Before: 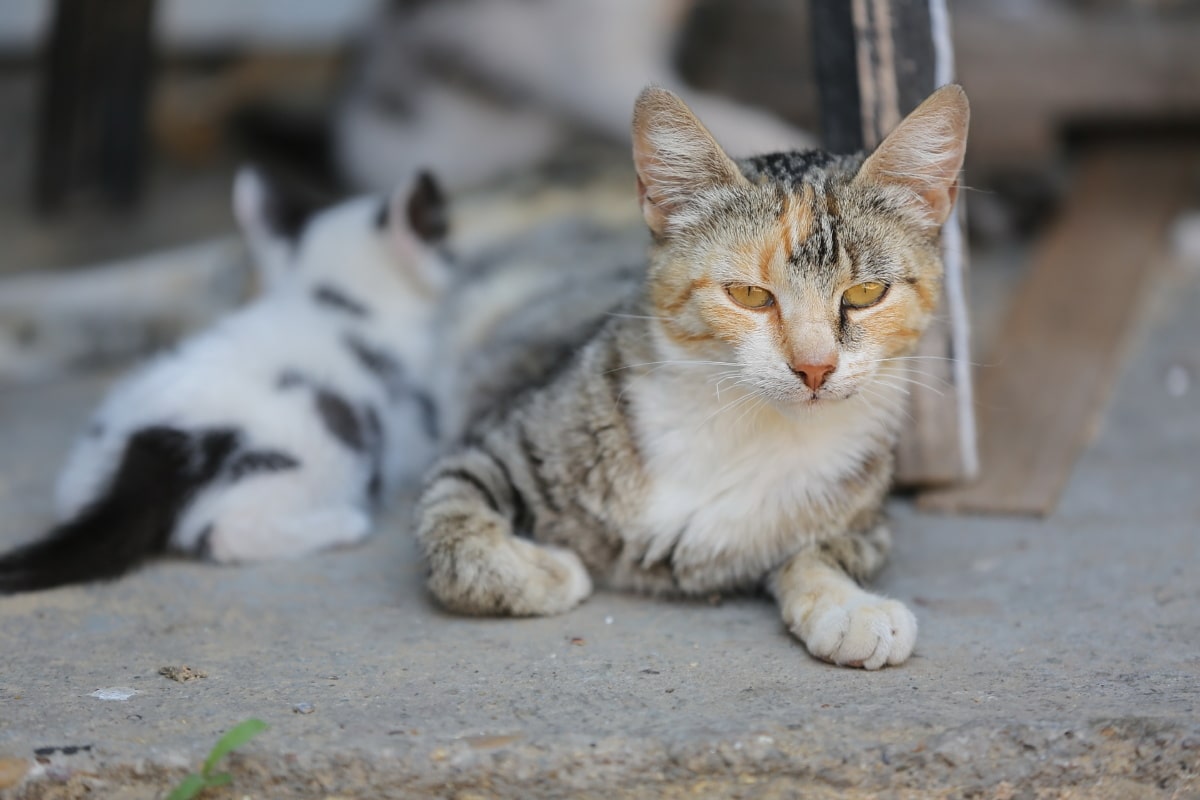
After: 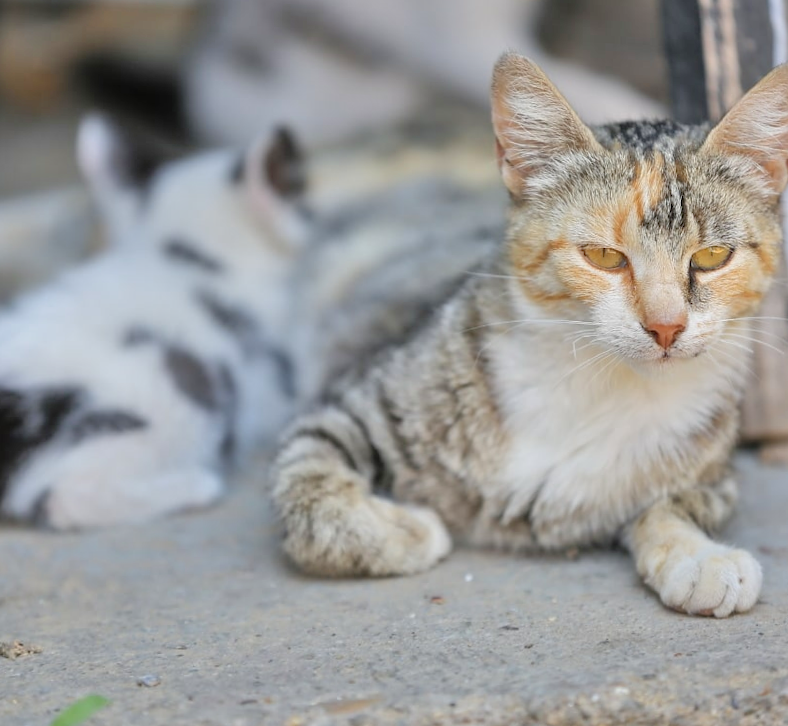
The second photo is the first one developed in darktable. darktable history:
tone equalizer: -7 EV 0.15 EV, -6 EV 0.6 EV, -5 EV 1.15 EV, -4 EV 1.33 EV, -3 EV 1.15 EV, -2 EV 0.6 EV, -1 EV 0.15 EV, mask exposure compensation -0.5 EV
rotate and perspective: rotation -0.013°, lens shift (vertical) -0.027, lens shift (horizontal) 0.178, crop left 0.016, crop right 0.989, crop top 0.082, crop bottom 0.918
crop and rotate: left 15.546%, right 17.787%
